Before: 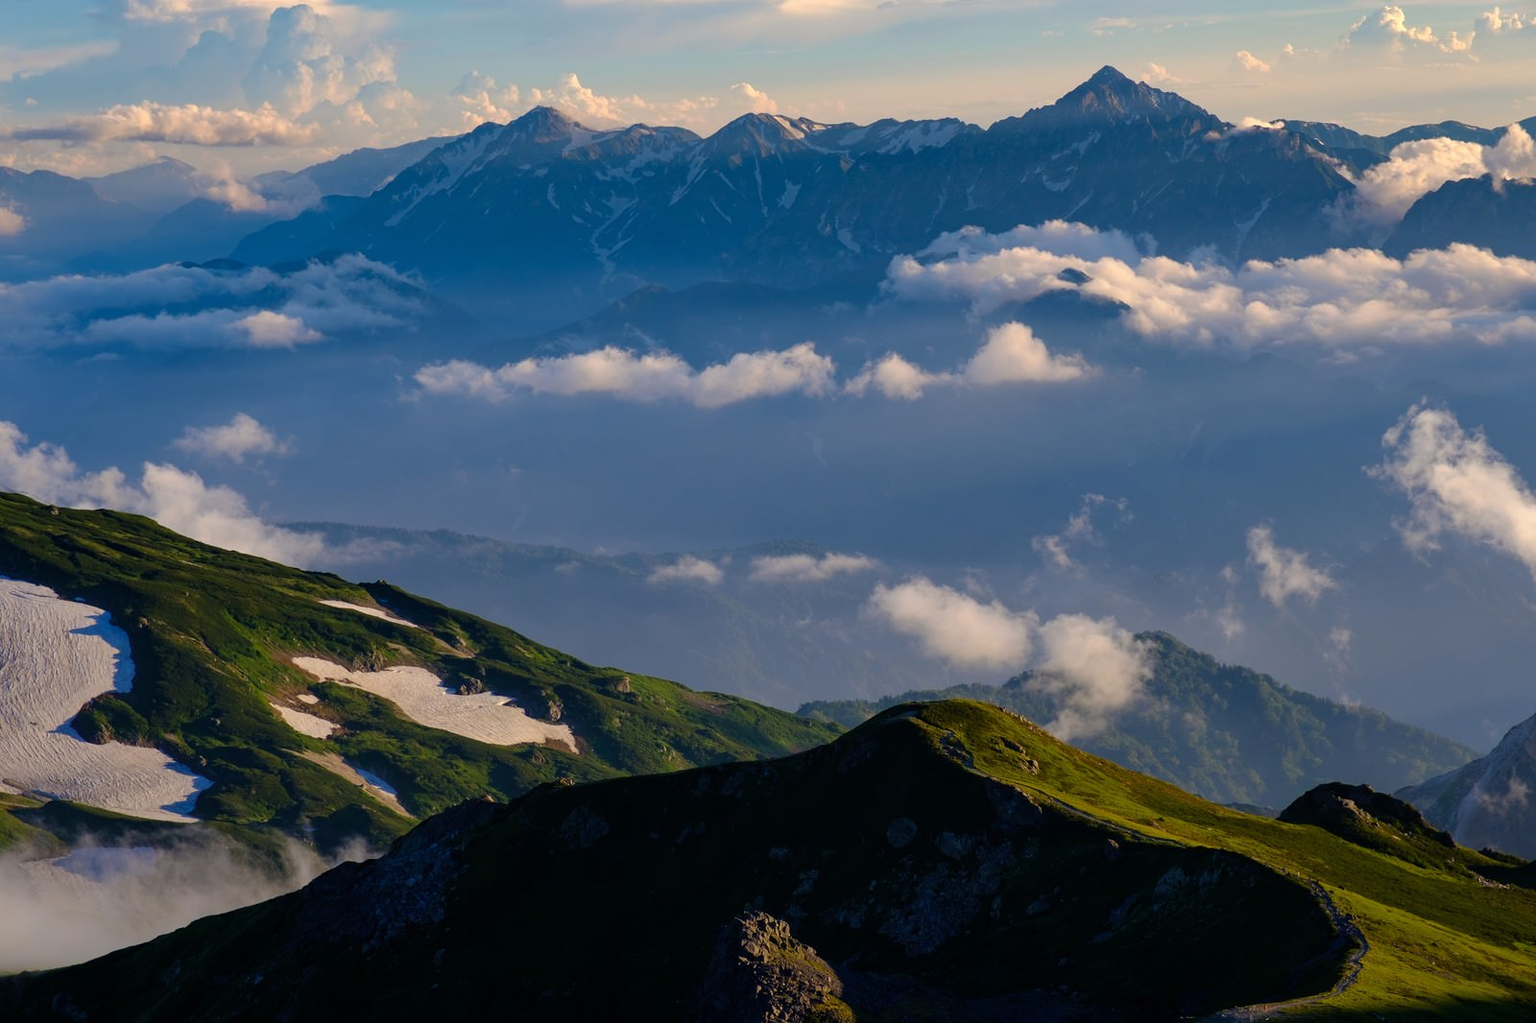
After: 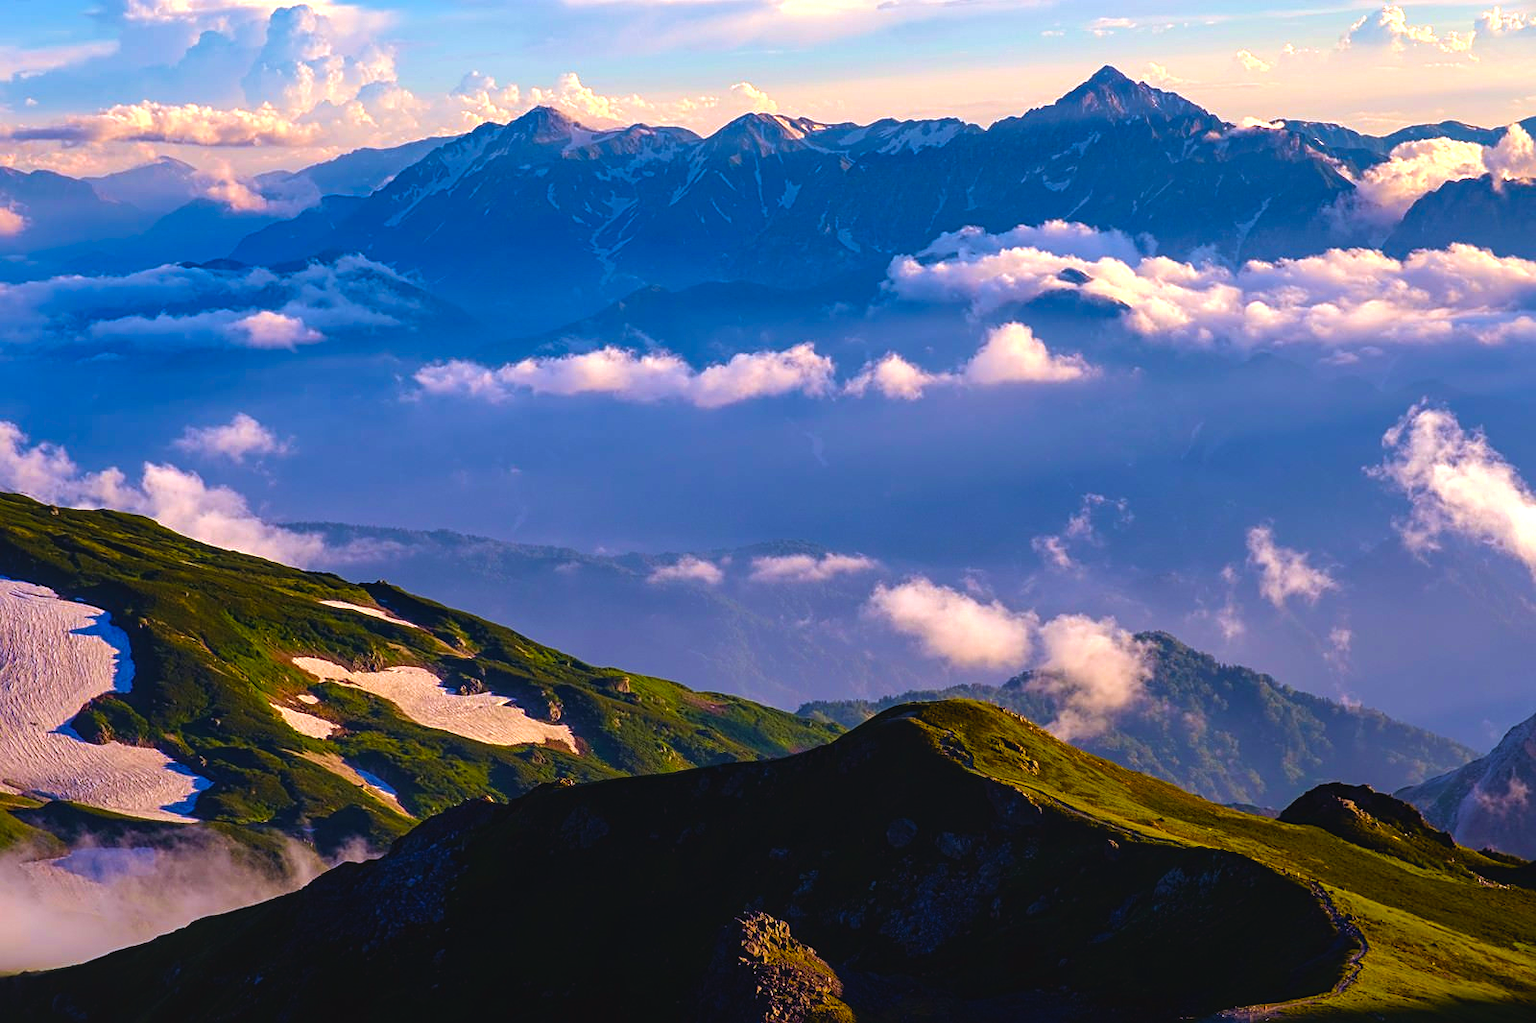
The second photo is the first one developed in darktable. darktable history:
color correction: highlights b* 0.046, saturation 1.11
local contrast: detail 110%
color balance rgb: power › chroma 1.554%, power › hue 26.98°, perceptual saturation grading › global saturation 25.409%, perceptual brilliance grading › global brilliance 18.373%, global vibrance 35.295%, contrast 10.037%
contrast brightness saturation: contrast -0.082, brightness -0.042, saturation -0.107
exposure: exposure 0.128 EV, compensate highlight preservation false
color calibration: illuminant as shot in camera, x 0.358, y 0.373, temperature 4628.91 K
velvia: on, module defaults
sharpen: radius 2.499, amount 0.337
